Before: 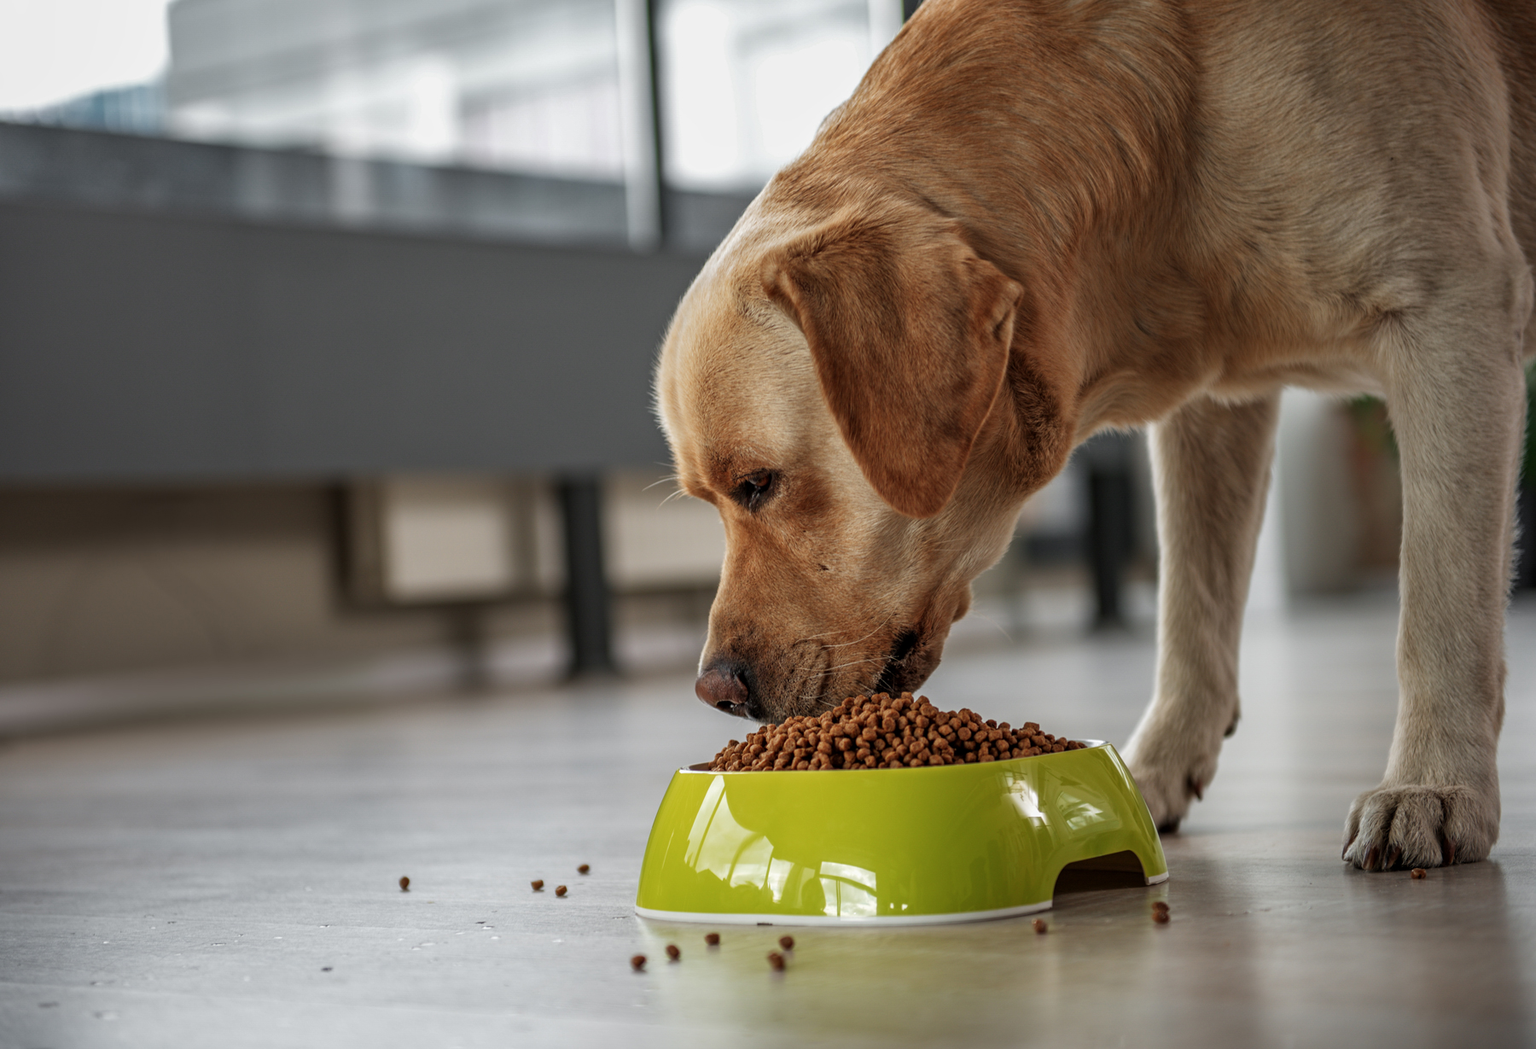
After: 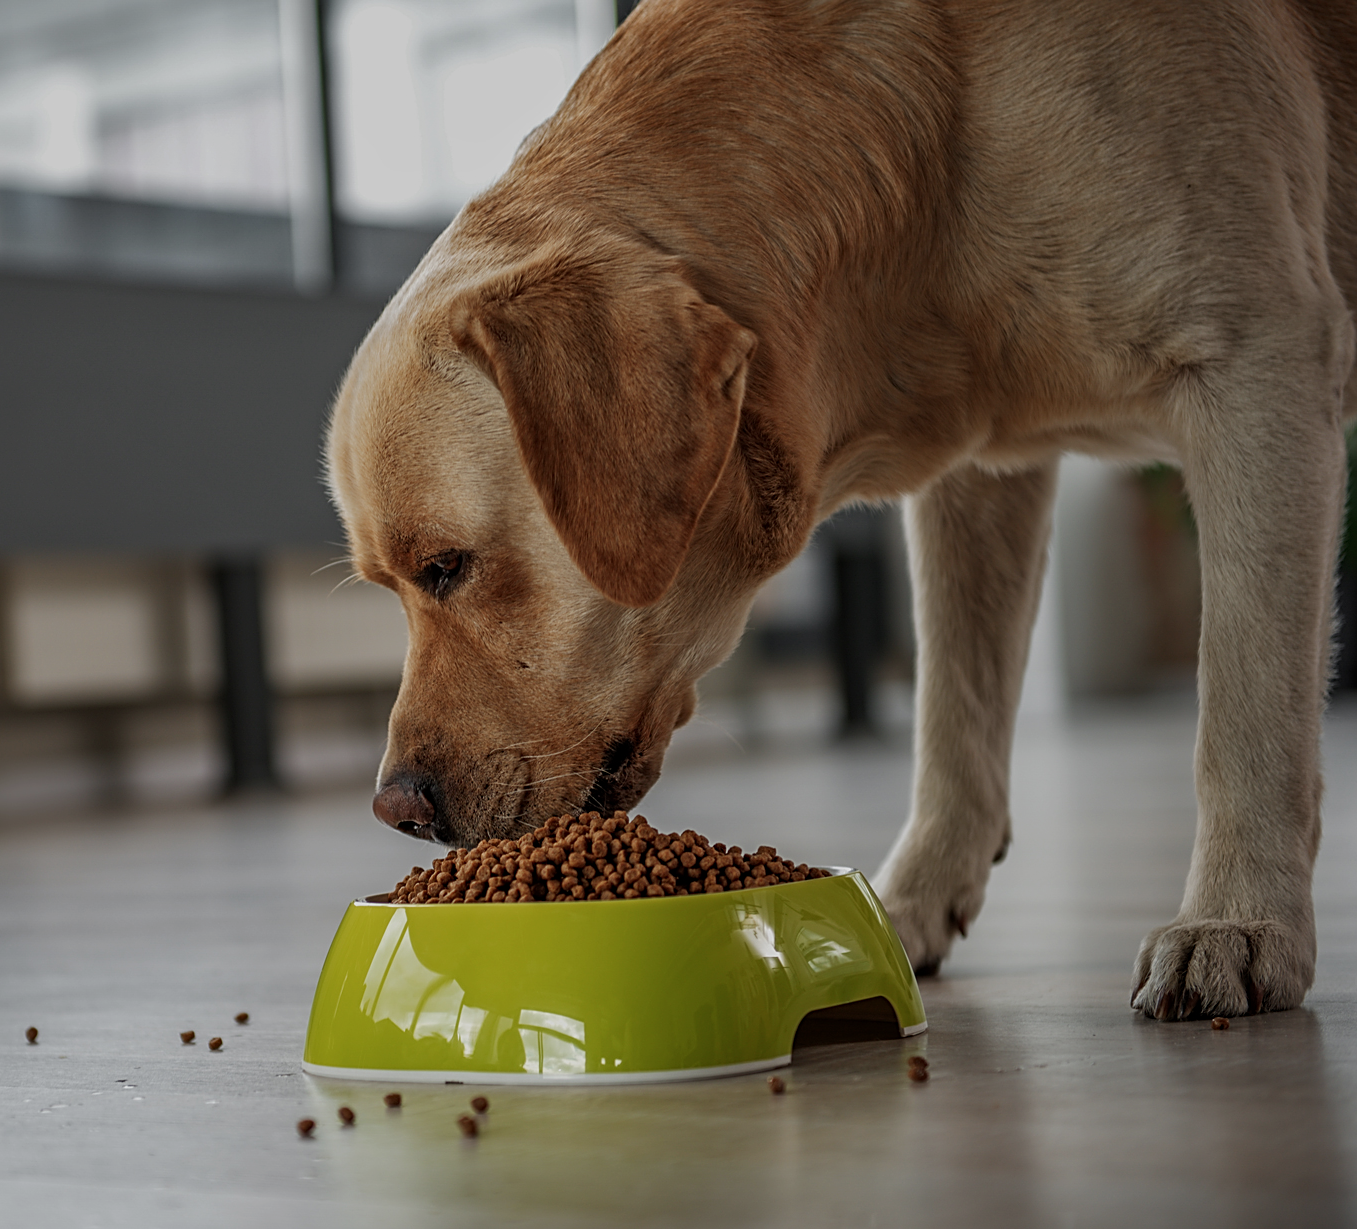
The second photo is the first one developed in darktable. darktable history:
crop and rotate: left 24.6%
sharpen: on, module defaults
exposure: exposure -0.582 EV, compensate highlight preservation false
